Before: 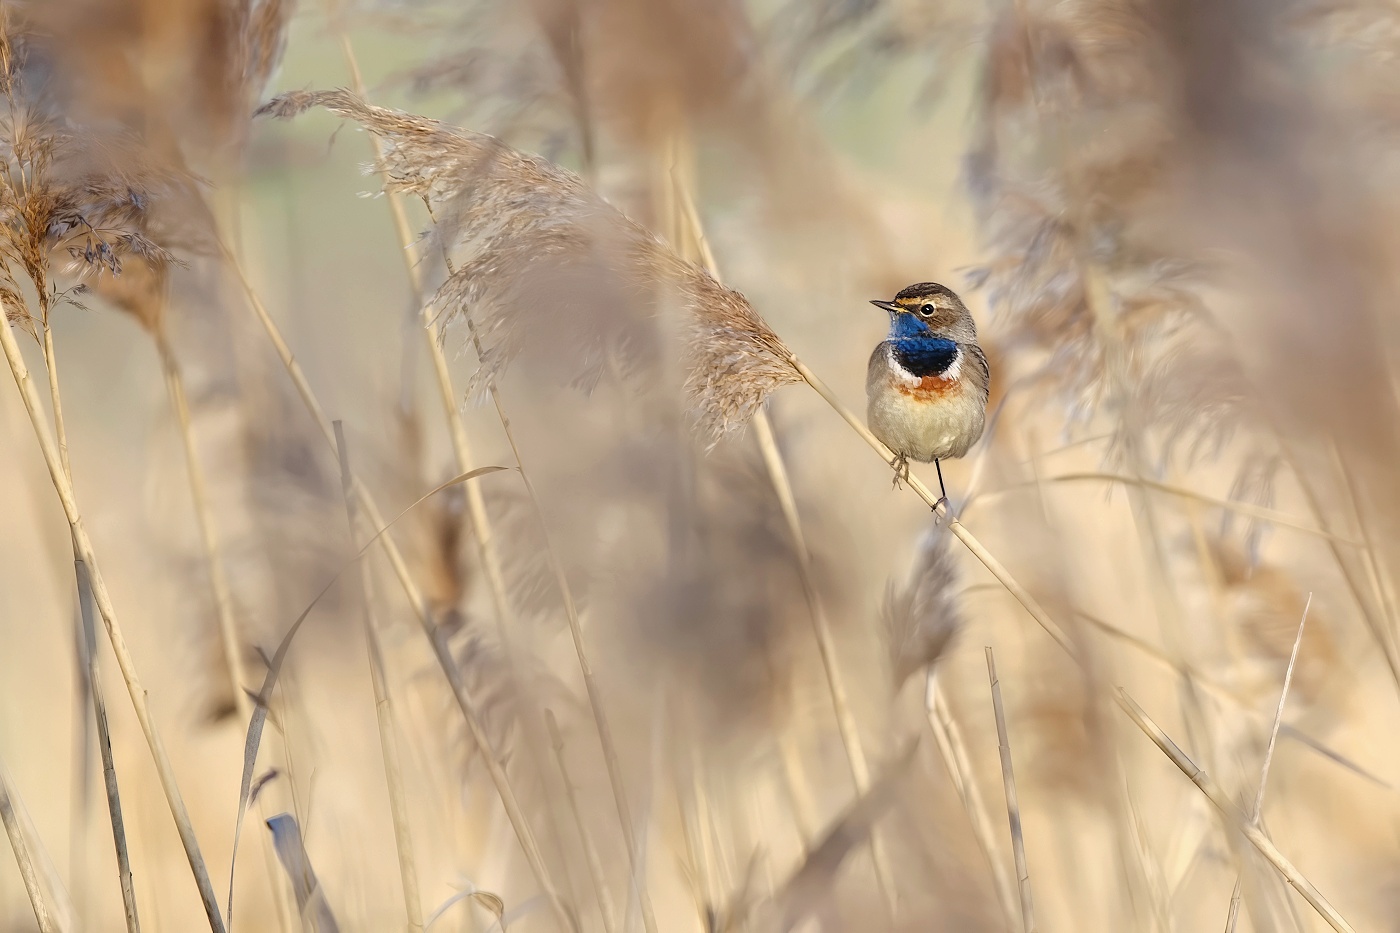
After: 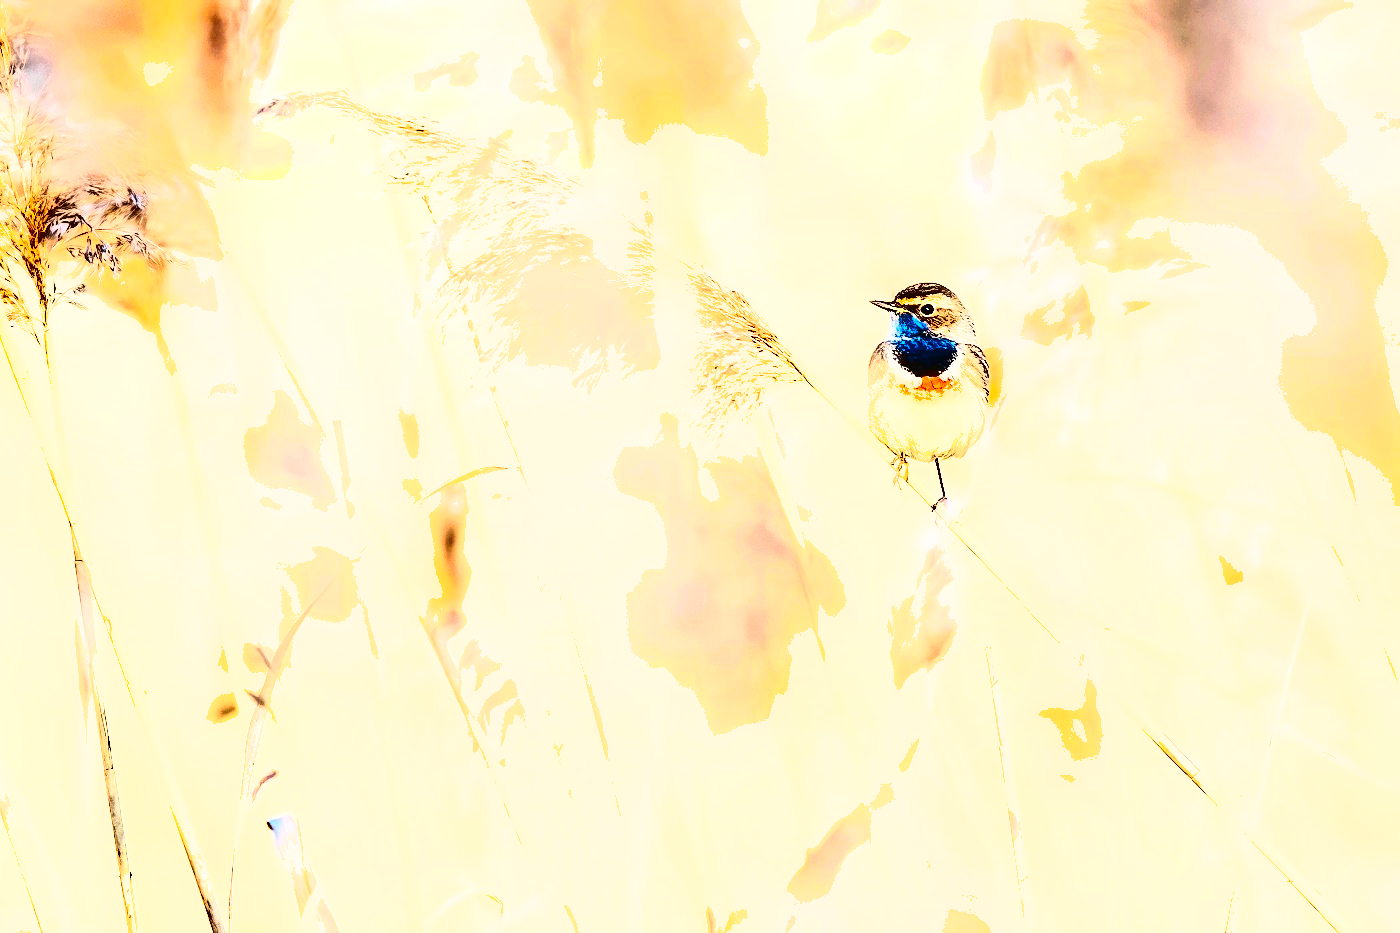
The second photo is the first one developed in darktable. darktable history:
shadows and highlights: white point adjustment 1, soften with gaussian
contrast brightness saturation: contrast 0.83, brightness 0.59, saturation 0.59
exposure: black level correction 0, exposure 1 EV, compensate exposure bias true, compensate highlight preservation false
